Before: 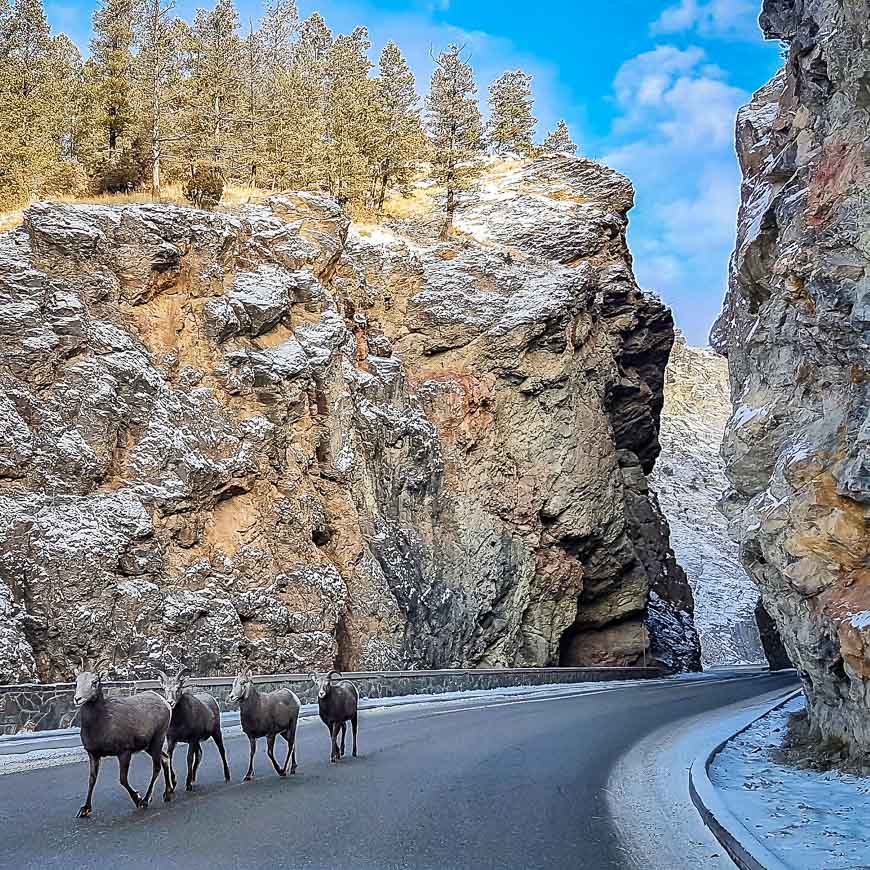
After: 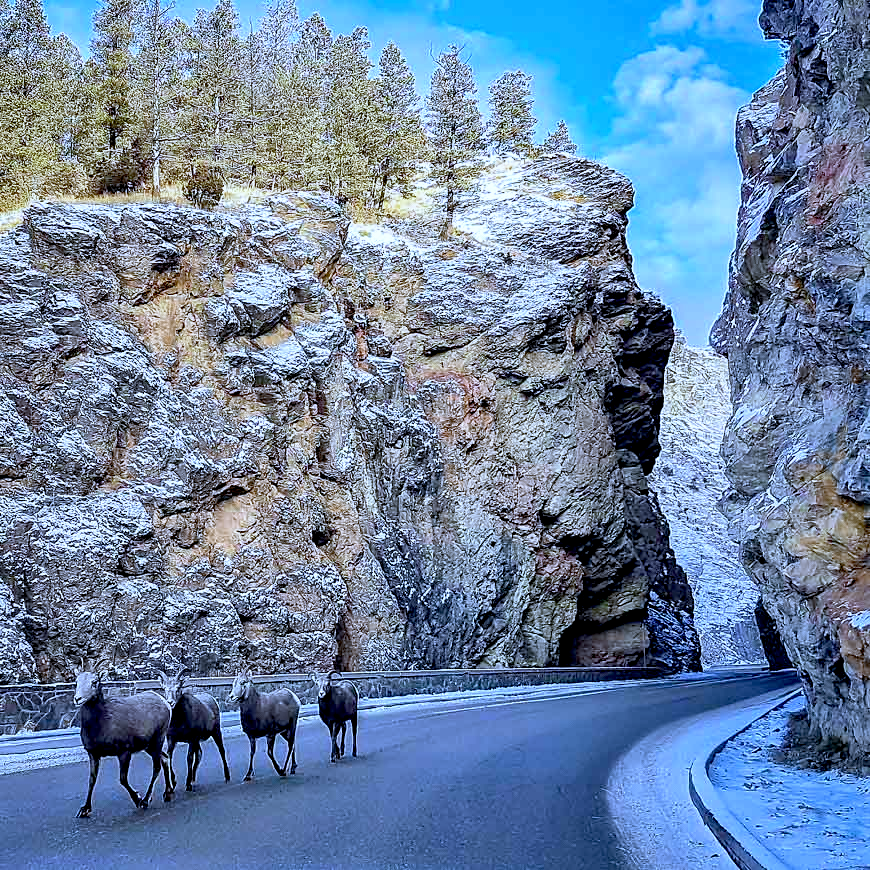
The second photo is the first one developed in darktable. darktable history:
base curve: curves: ch0 [(0.017, 0) (0.425, 0.441) (0.844, 0.933) (1, 1)], preserve colors none
white balance: red 0.871, blue 1.249
